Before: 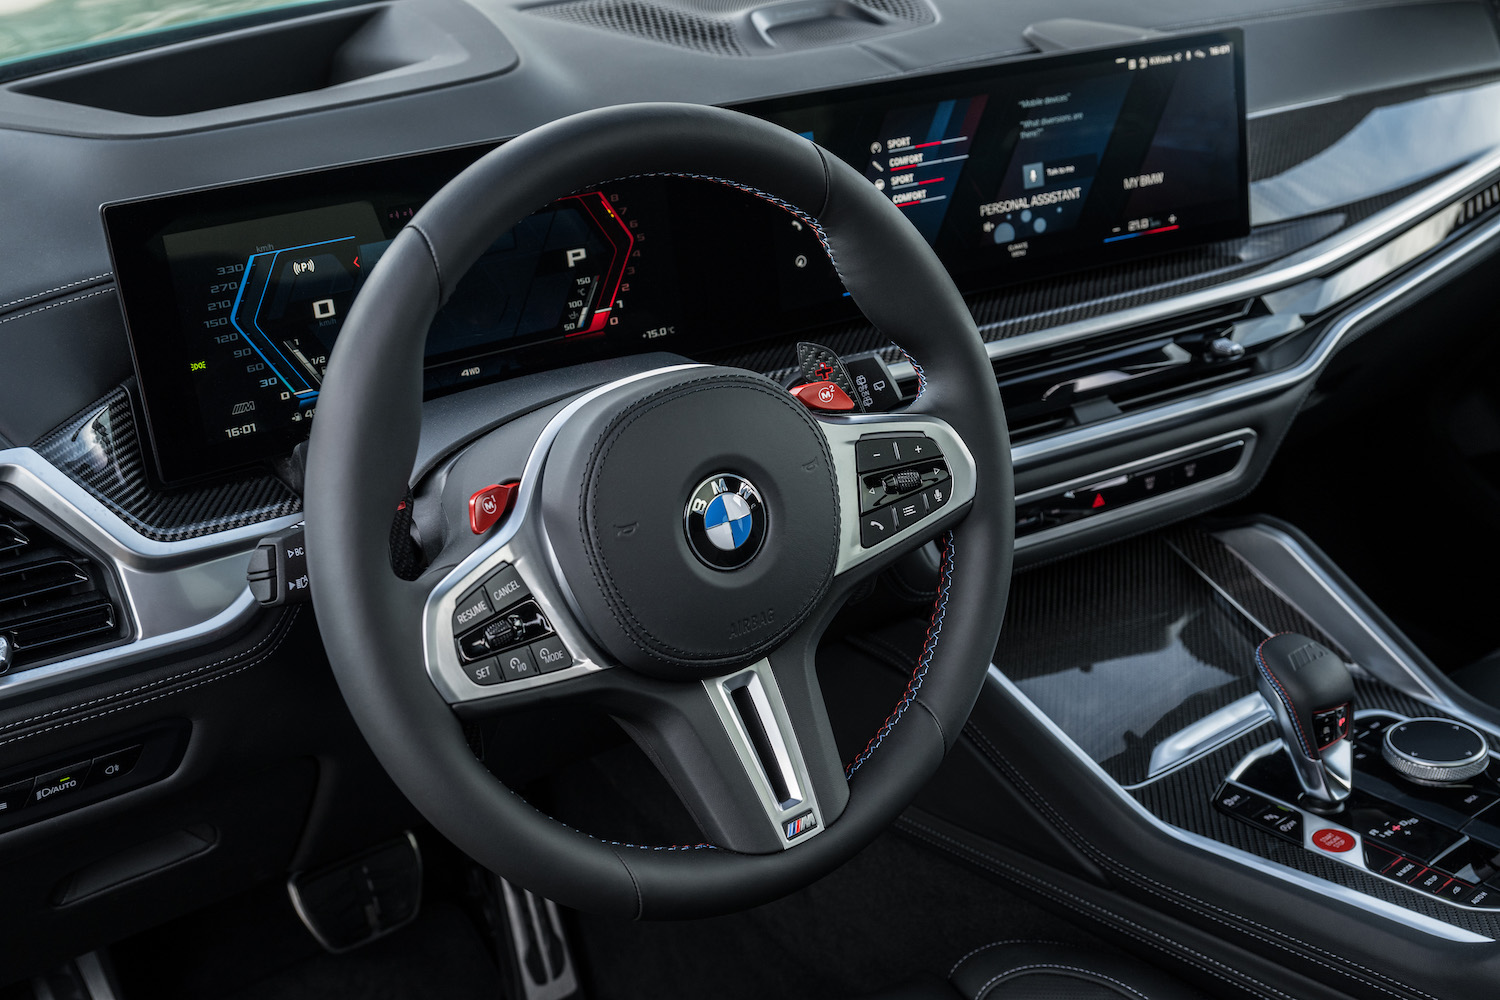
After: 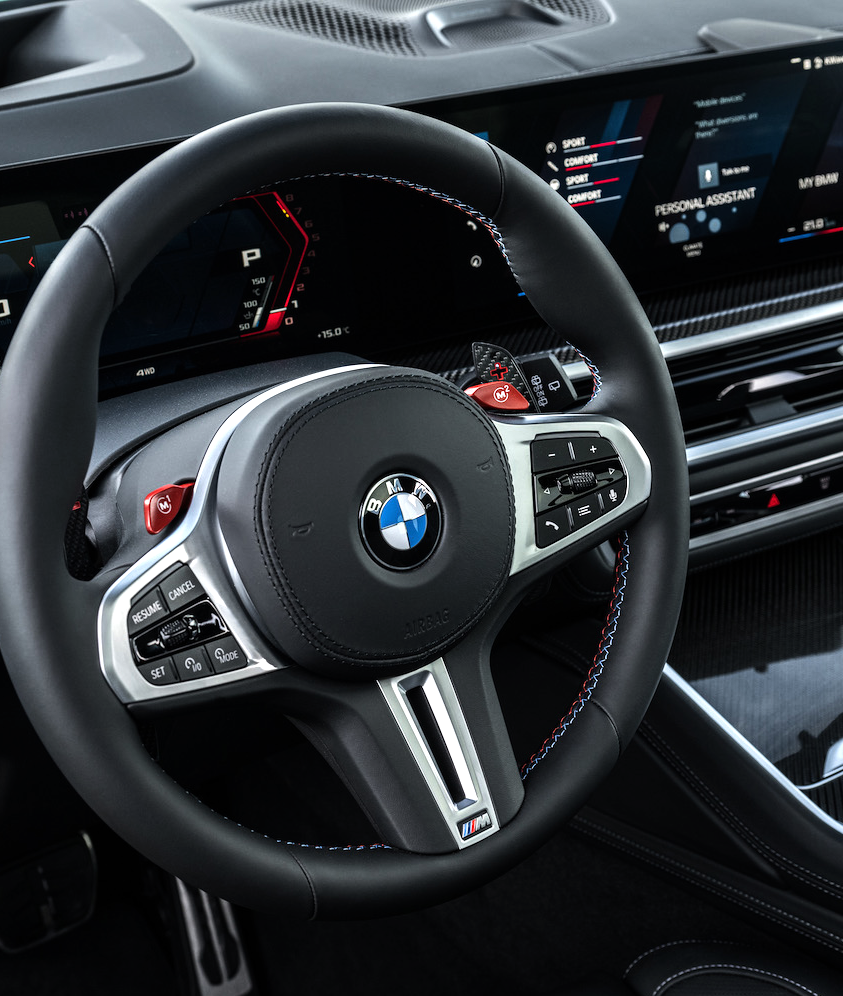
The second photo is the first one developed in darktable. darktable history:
tone equalizer: -8 EV -0.75 EV, -7 EV -0.7 EV, -6 EV -0.6 EV, -5 EV -0.4 EV, -3 EV 0.4 EV, -2 EV 0.6 EV, -1 EV 0.7 EV, +0 EV 0.75 EV, edges refinement/feathering 500, mask exposure compensation -1.57 EV, preserve details no
crop: left 21.674%, right 22.086%
